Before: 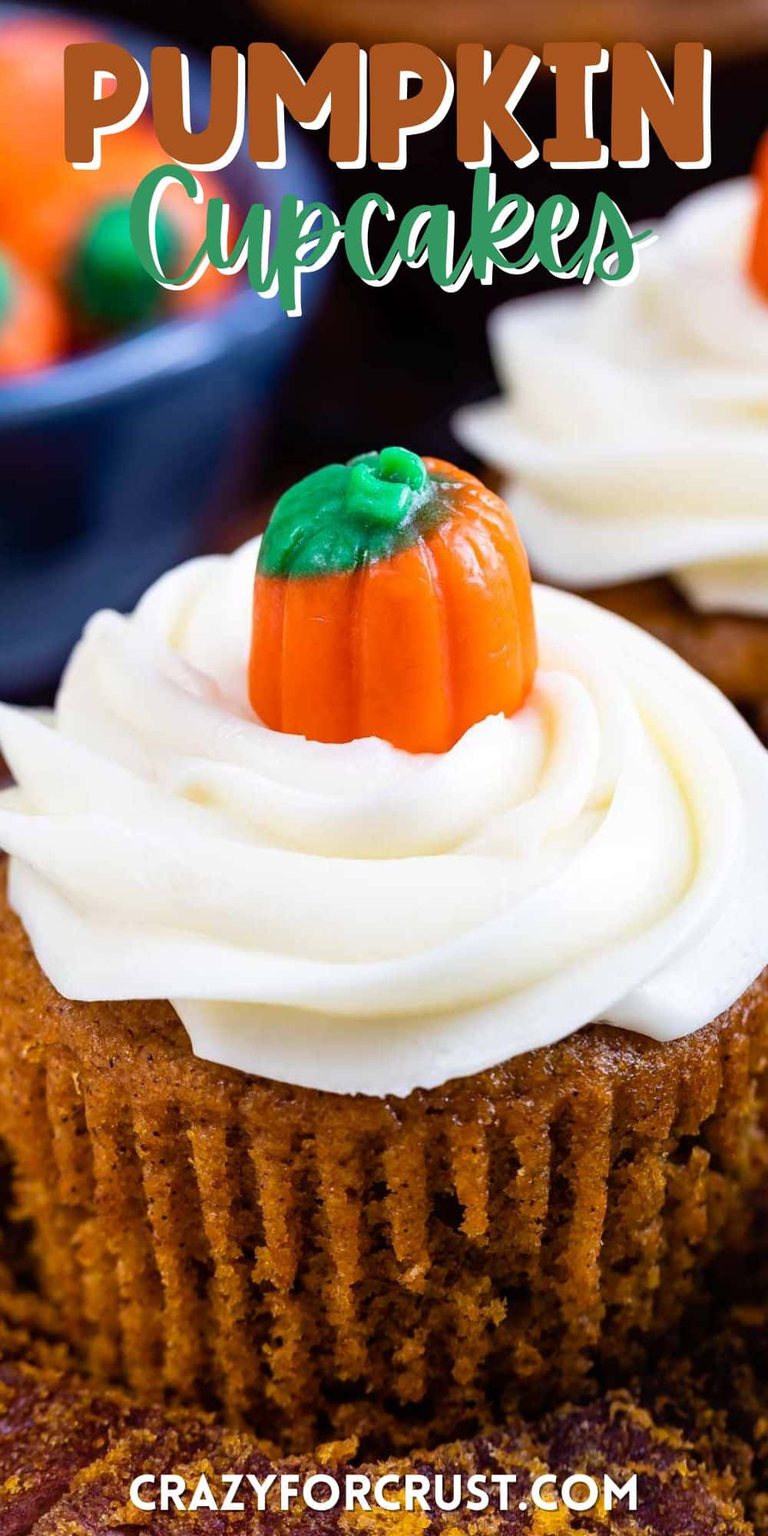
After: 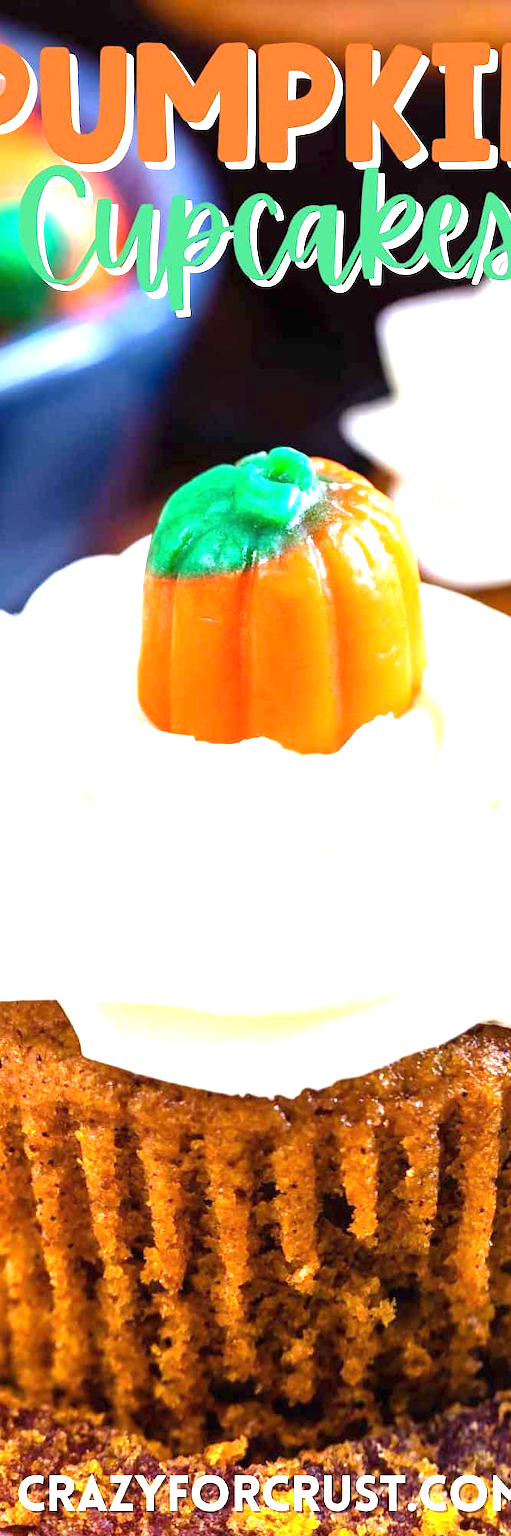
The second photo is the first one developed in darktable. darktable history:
crop and rotate: left 14.501%, right 18.824%
exposure: black level correction 0, exposure 1.463 EV, compensate highlight preservation false
